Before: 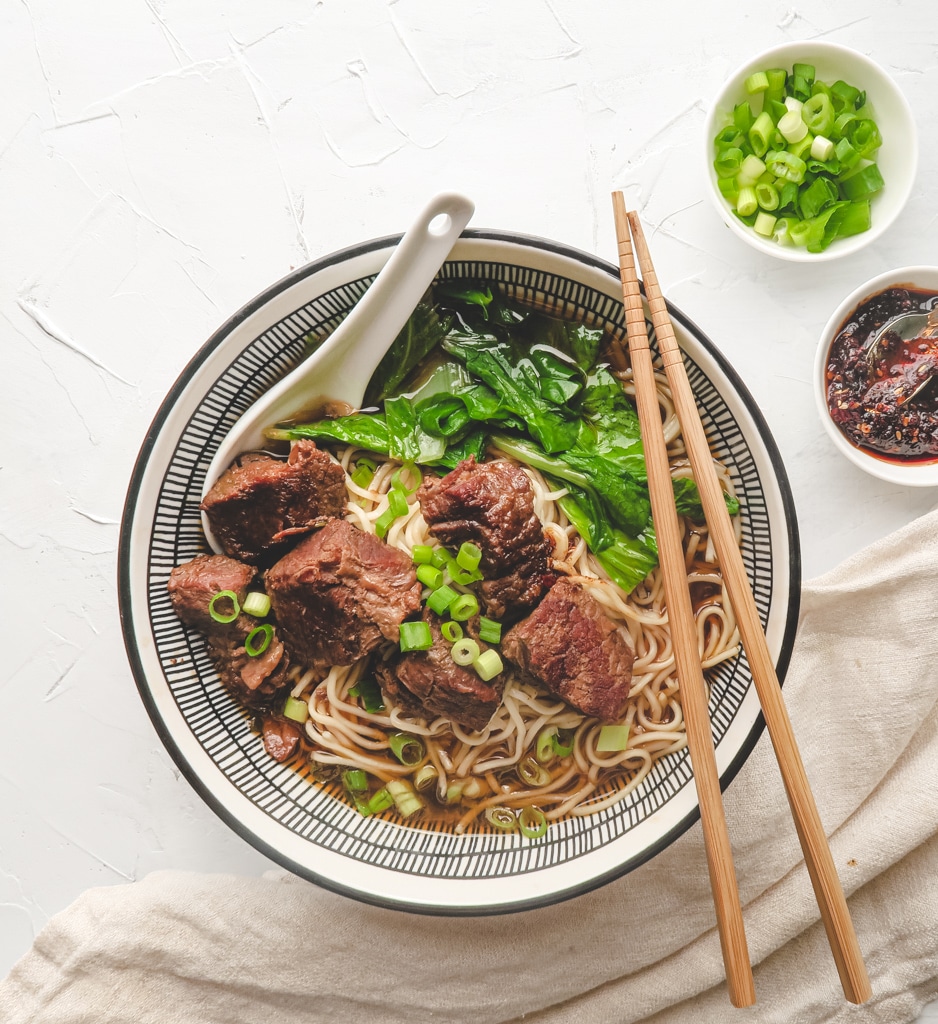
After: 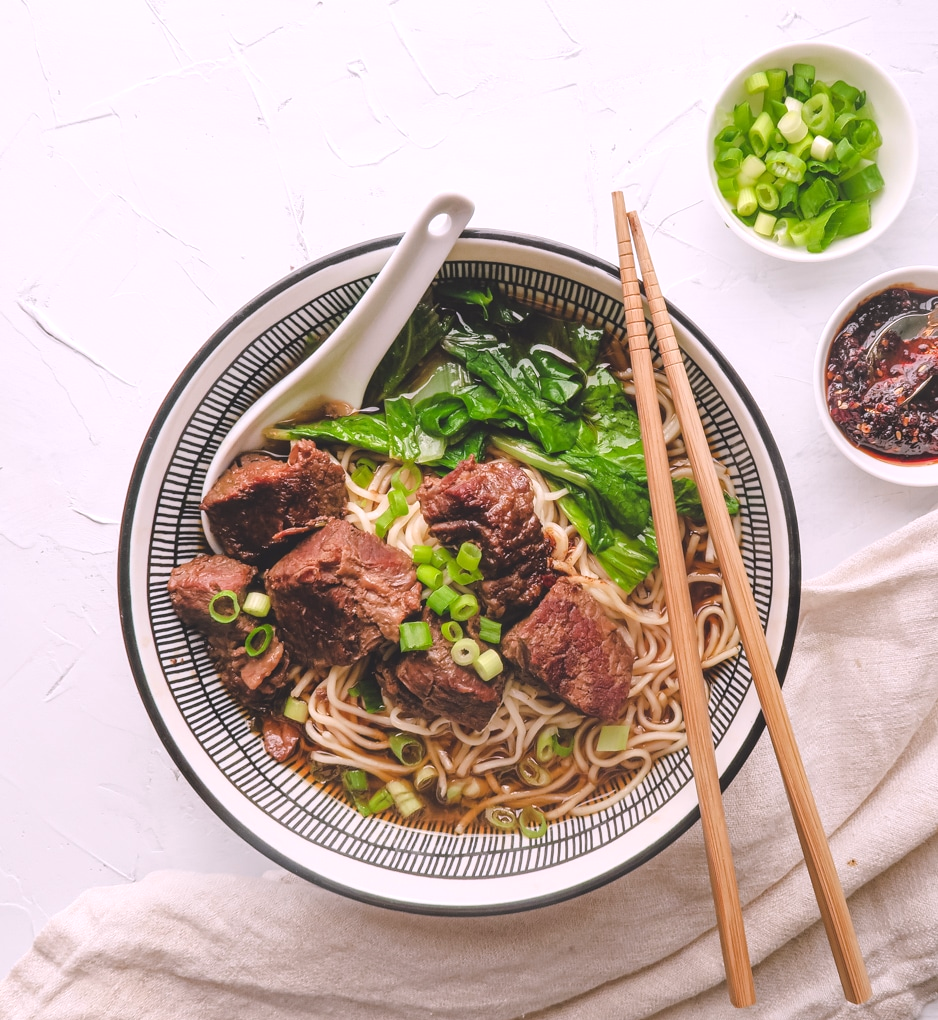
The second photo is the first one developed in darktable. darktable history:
crop: top 0.05%, bottom 0.098%
white balance: red 1.05, blue 1.072
